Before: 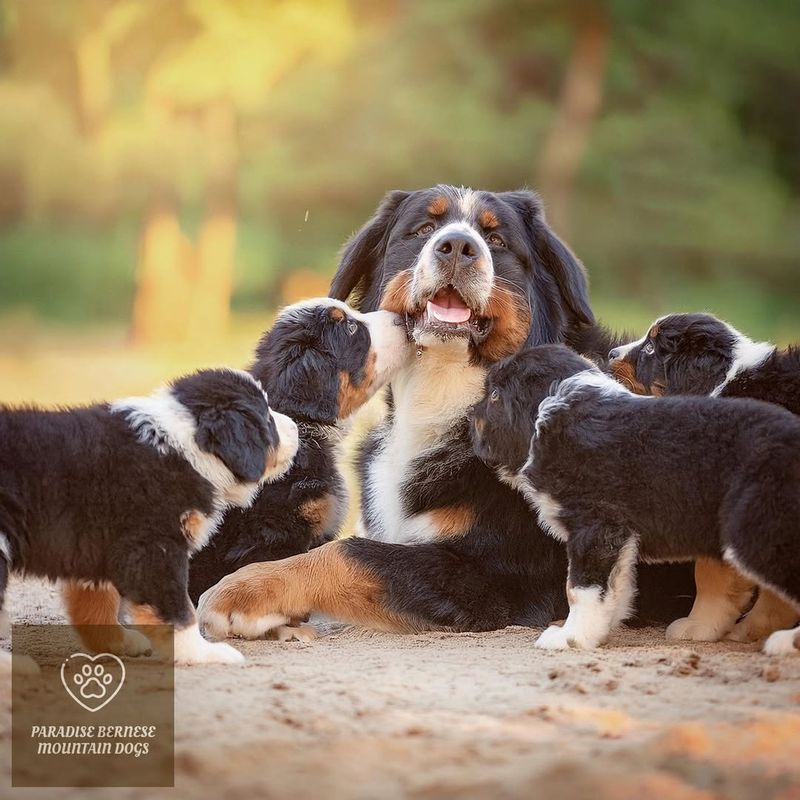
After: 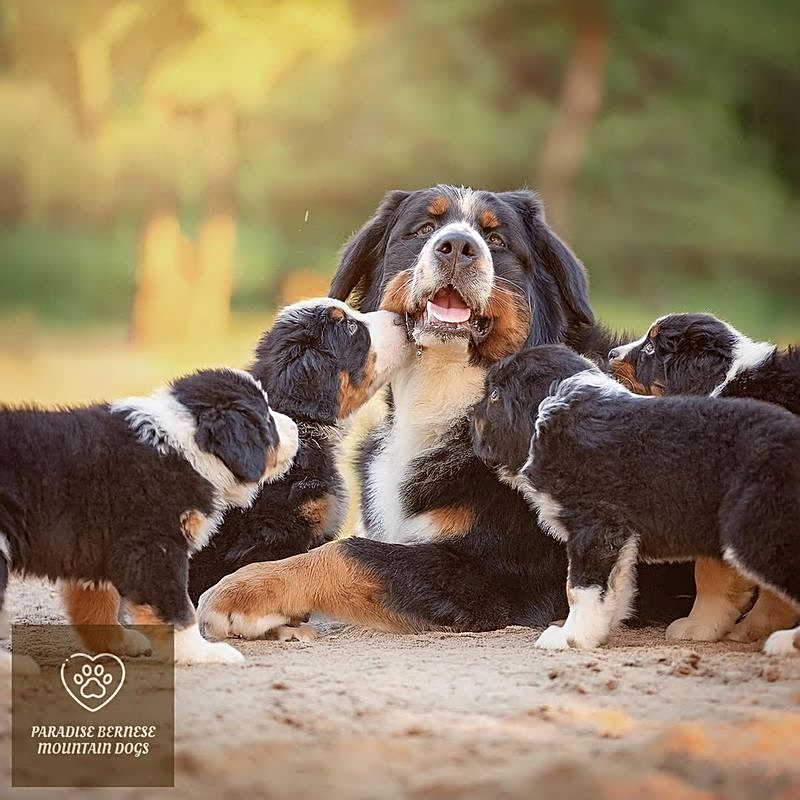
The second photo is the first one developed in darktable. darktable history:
shadows and highlights: shadows 29.61, highlights -30.47, low approximation 0.01, soften with gaussian
sharpen: on, module defaults
